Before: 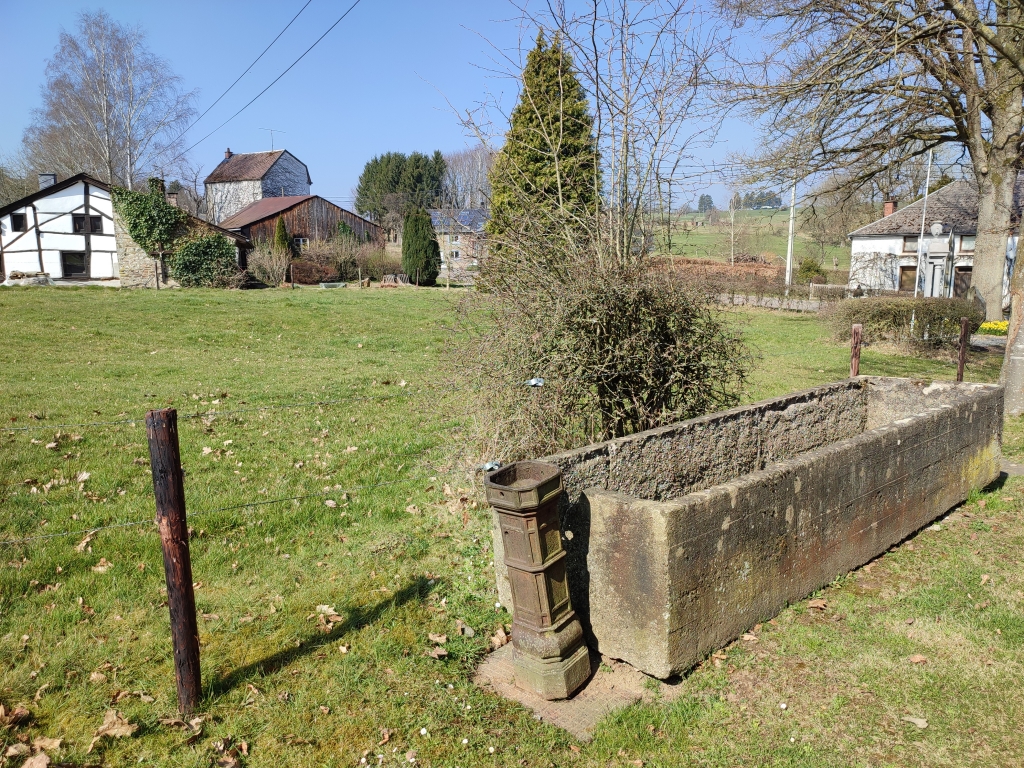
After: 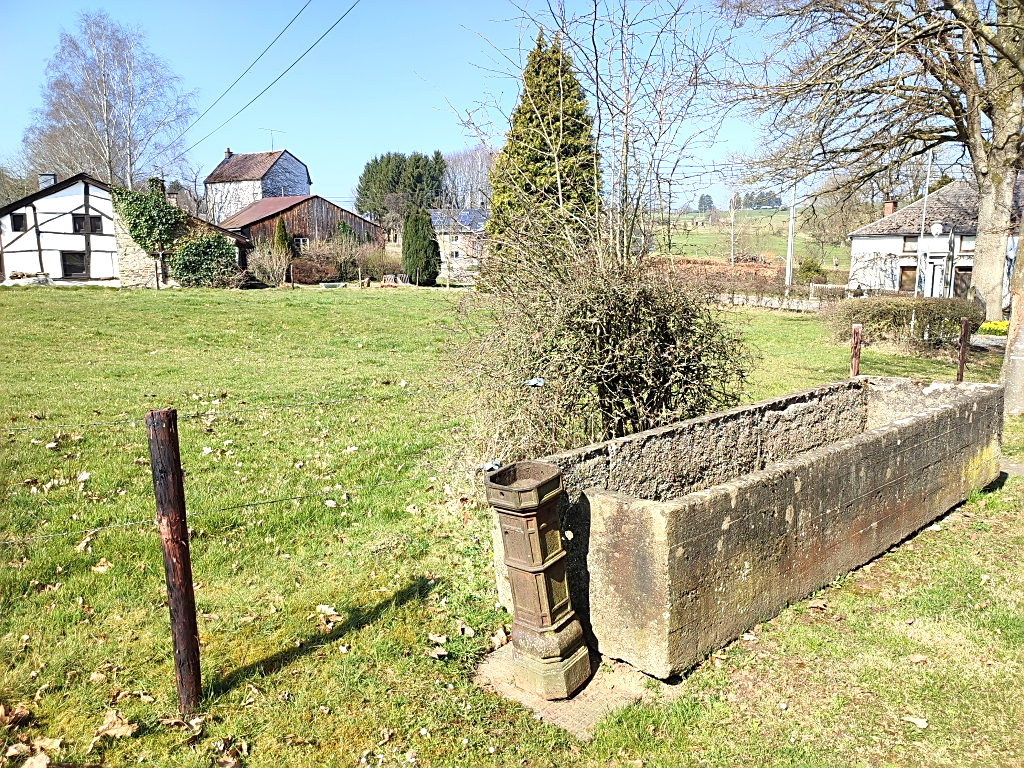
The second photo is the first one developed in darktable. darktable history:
exposure: black level correction 0, exposure 0.7 EV, compensate exposure bias true, compensate highlight preservation false
sharpen: on, module defaults
